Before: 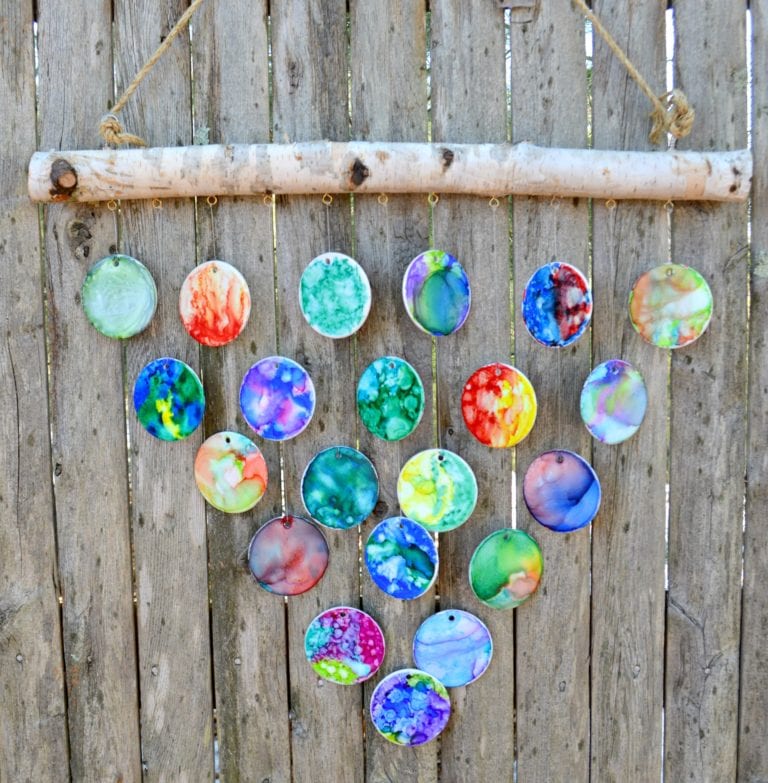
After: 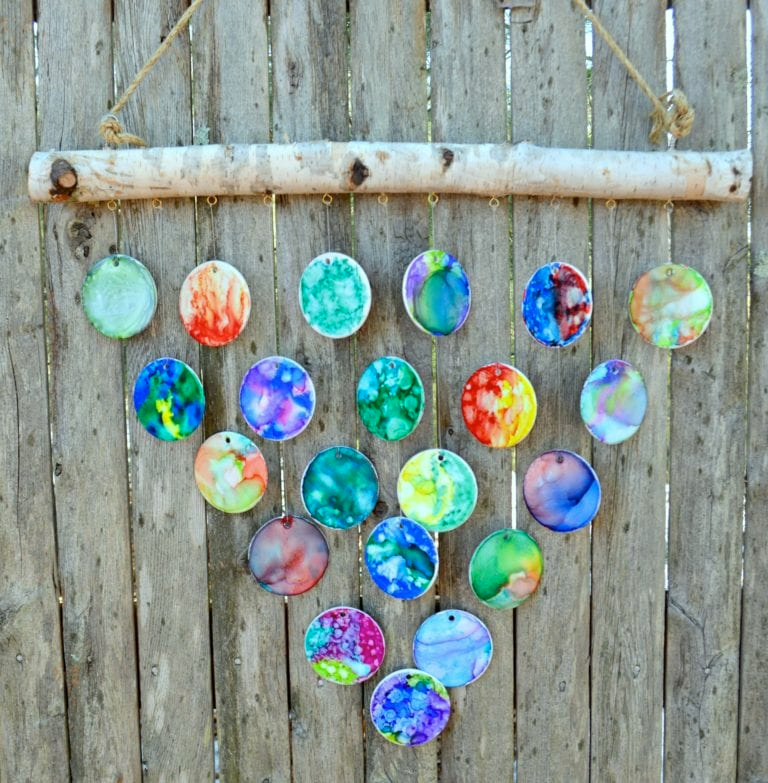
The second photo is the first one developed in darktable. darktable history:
color correction: highlights a* -6.69, highlights b* 0.49
bloom: size 3%, threshold 100%, strength 0%
